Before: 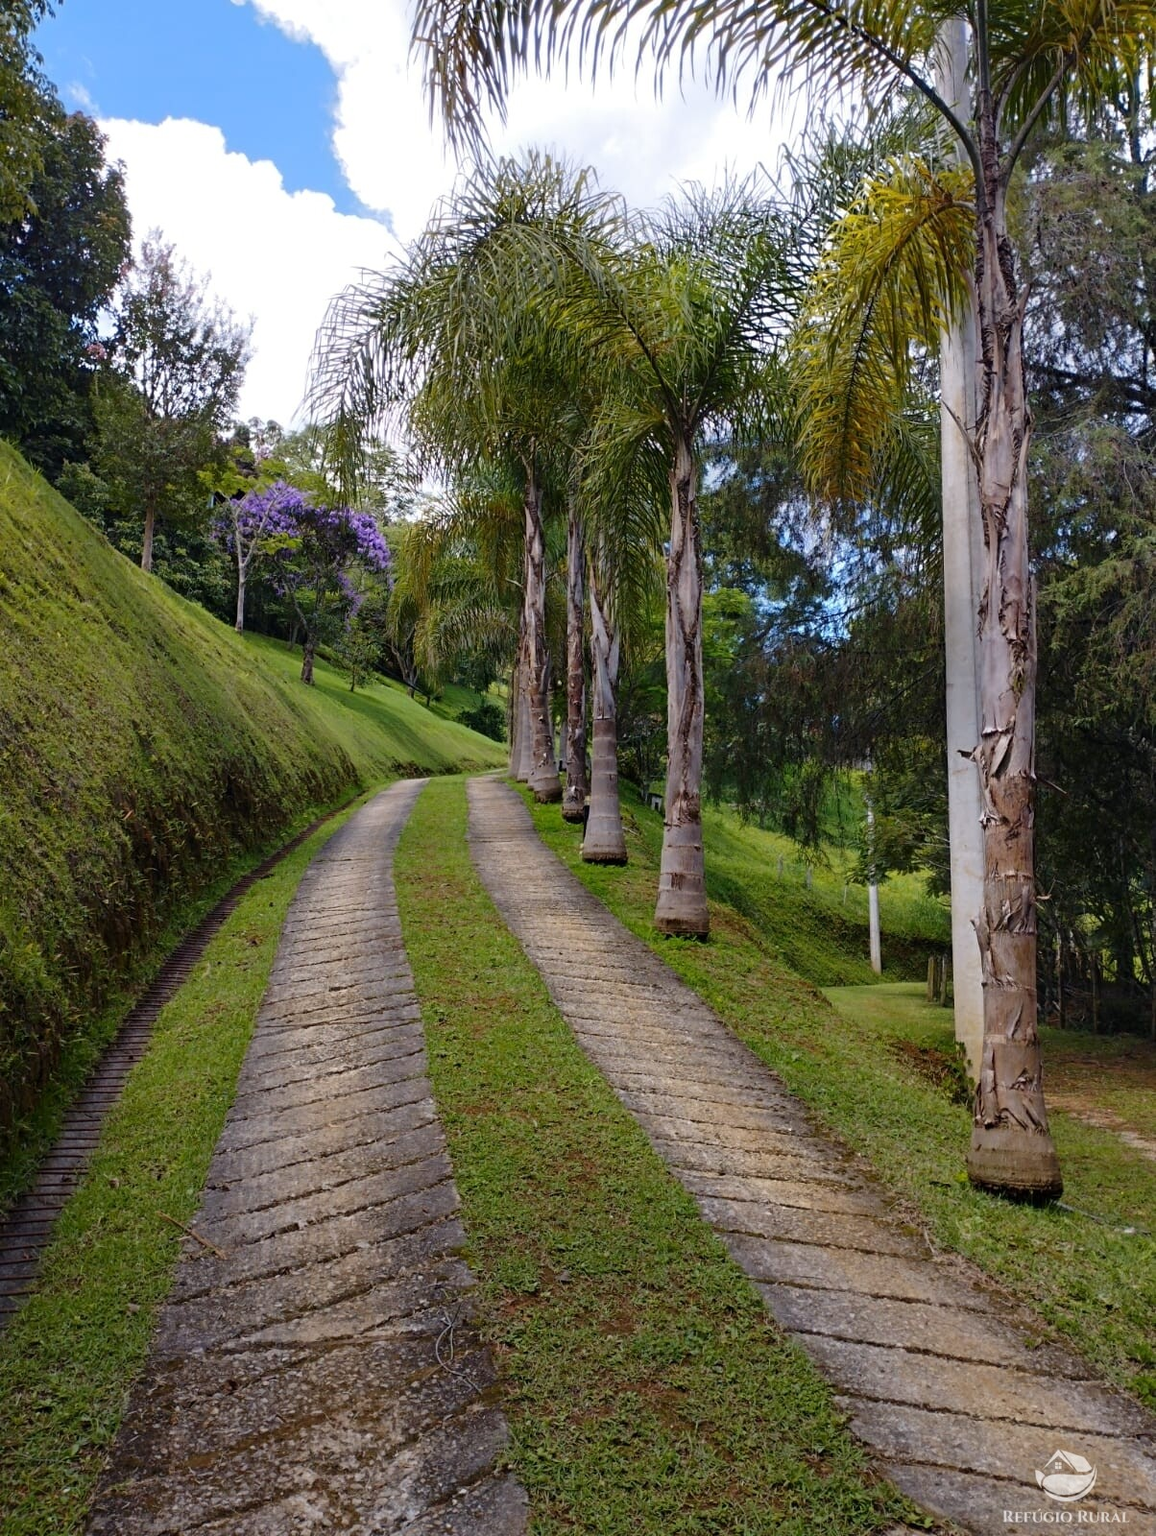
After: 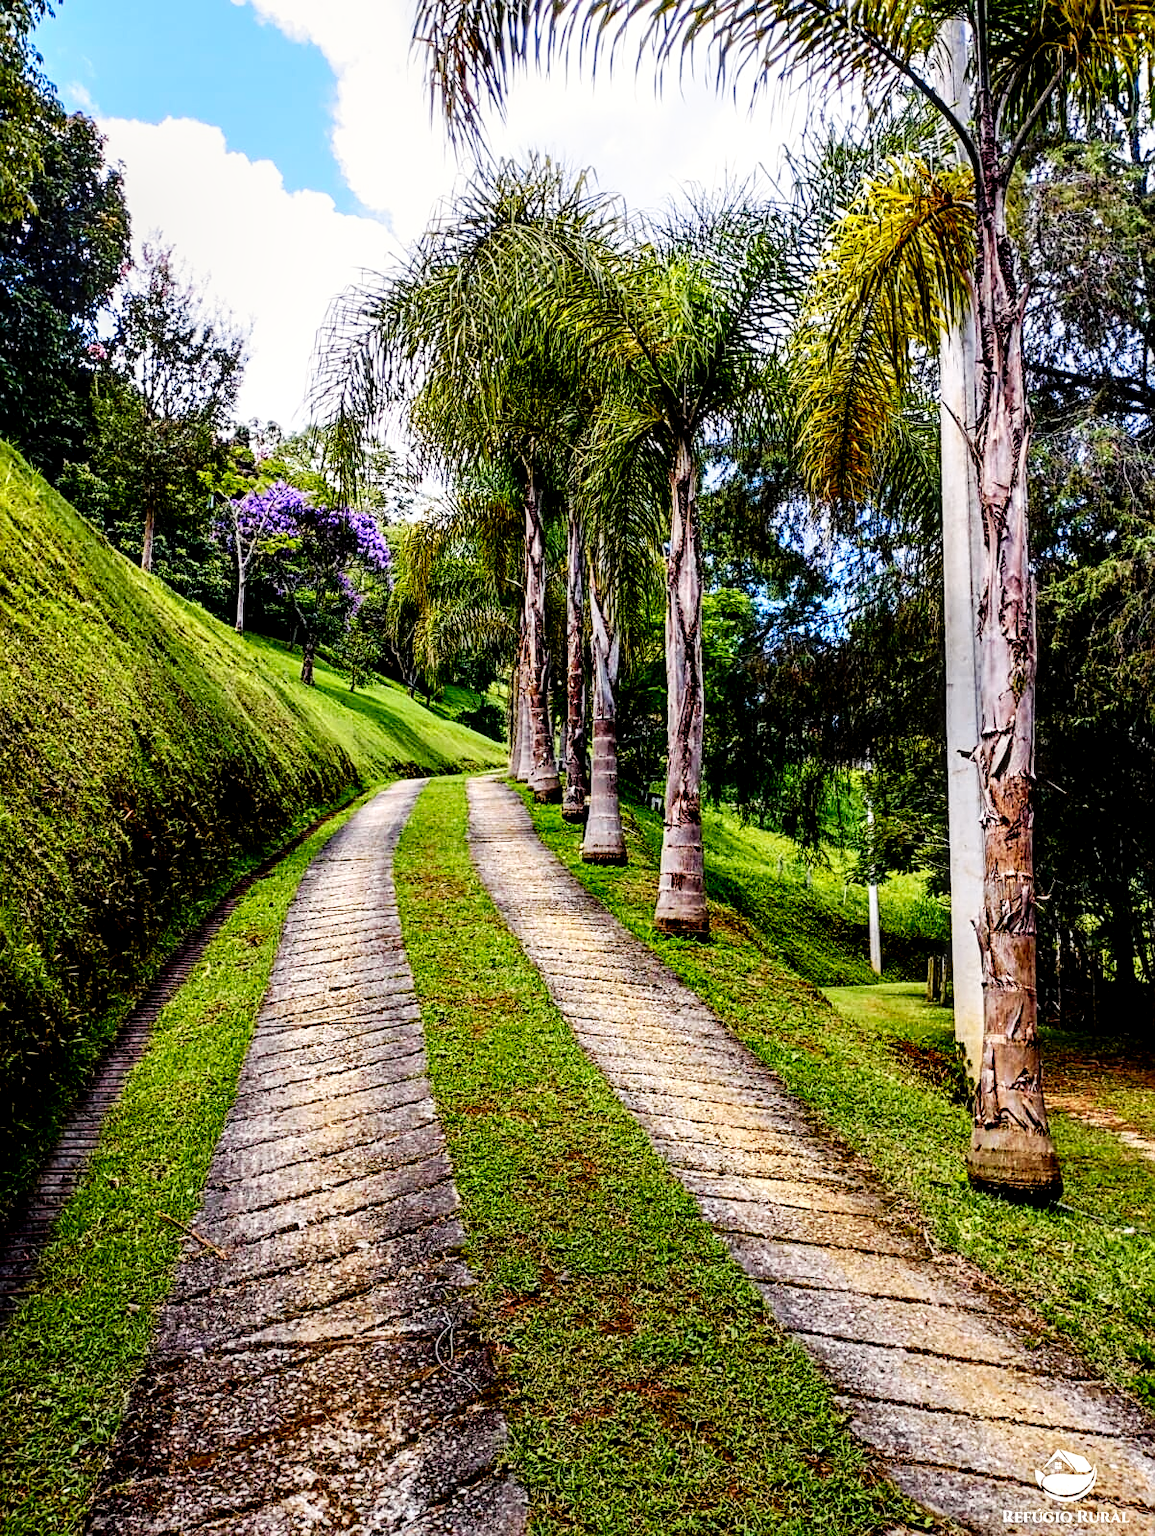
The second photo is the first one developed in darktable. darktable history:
local contrast: detail 160%
sharpen: on, module defaults
tone curve: curves: ch0 [(0, 0) (0.128, 0.068) (0.292, 0.274) (0.46, 0.482) (0.653, 0.717) (0.819, 0.869) (0.998, 0.969)]; ch1 [(0, 0) (0.384, 0.365) (0.463, 0.45) (0.486, 0.486) (0.503, 0.504) (0.517, 0.517) (0.549, 0.572) (0.583, 0.615) (0.672, 0.699) (0.774, 0.817) (1, 1)]; ch2 [(0, 0) (0.374, 0.344) (0.446, 0.443) (0.494, 0.5) (0.527, 0.529) (0.565, 0.591) (0.644, 0.682) (1, 1)], color space Lab, independent channels, preserve colors none
base curve: curves: ch0 [(0, 0) (0.036, 0.025) (0.121, 0.166) (0.206, 0.329) (0.605, 0.79) (1, 1)], preserve colors none
